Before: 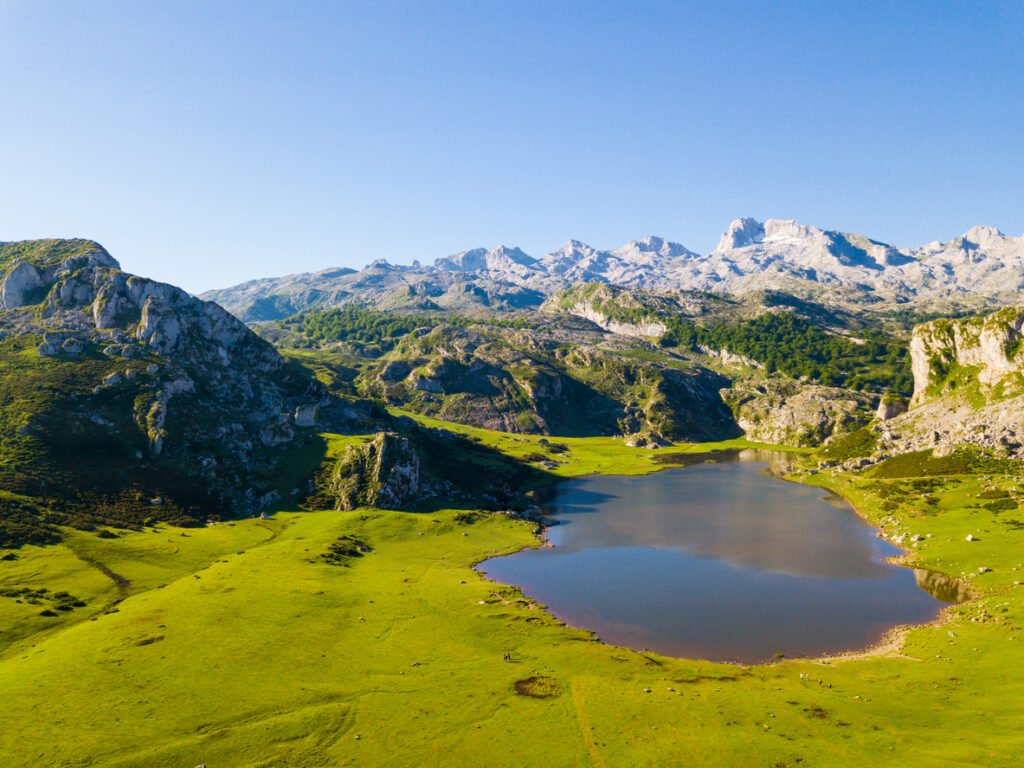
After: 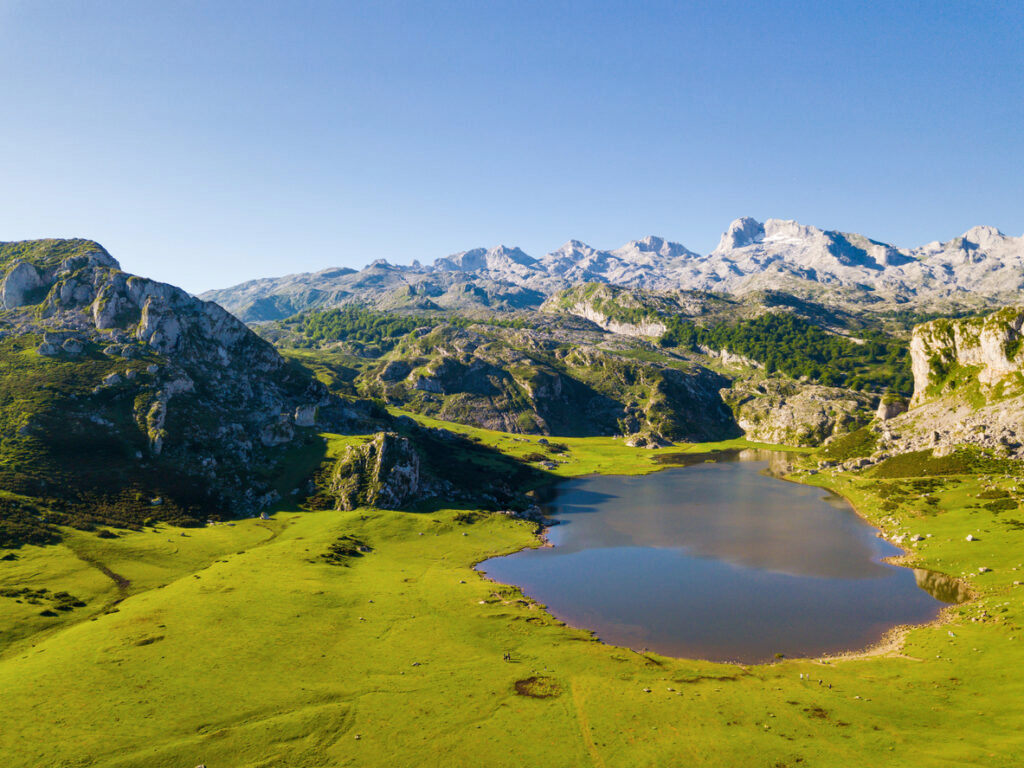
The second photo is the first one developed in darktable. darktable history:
shadows and highlights: shadows 32.83, highlights -47.7, soften with gaussian
contrast brightness saturation: saturation -0.05
